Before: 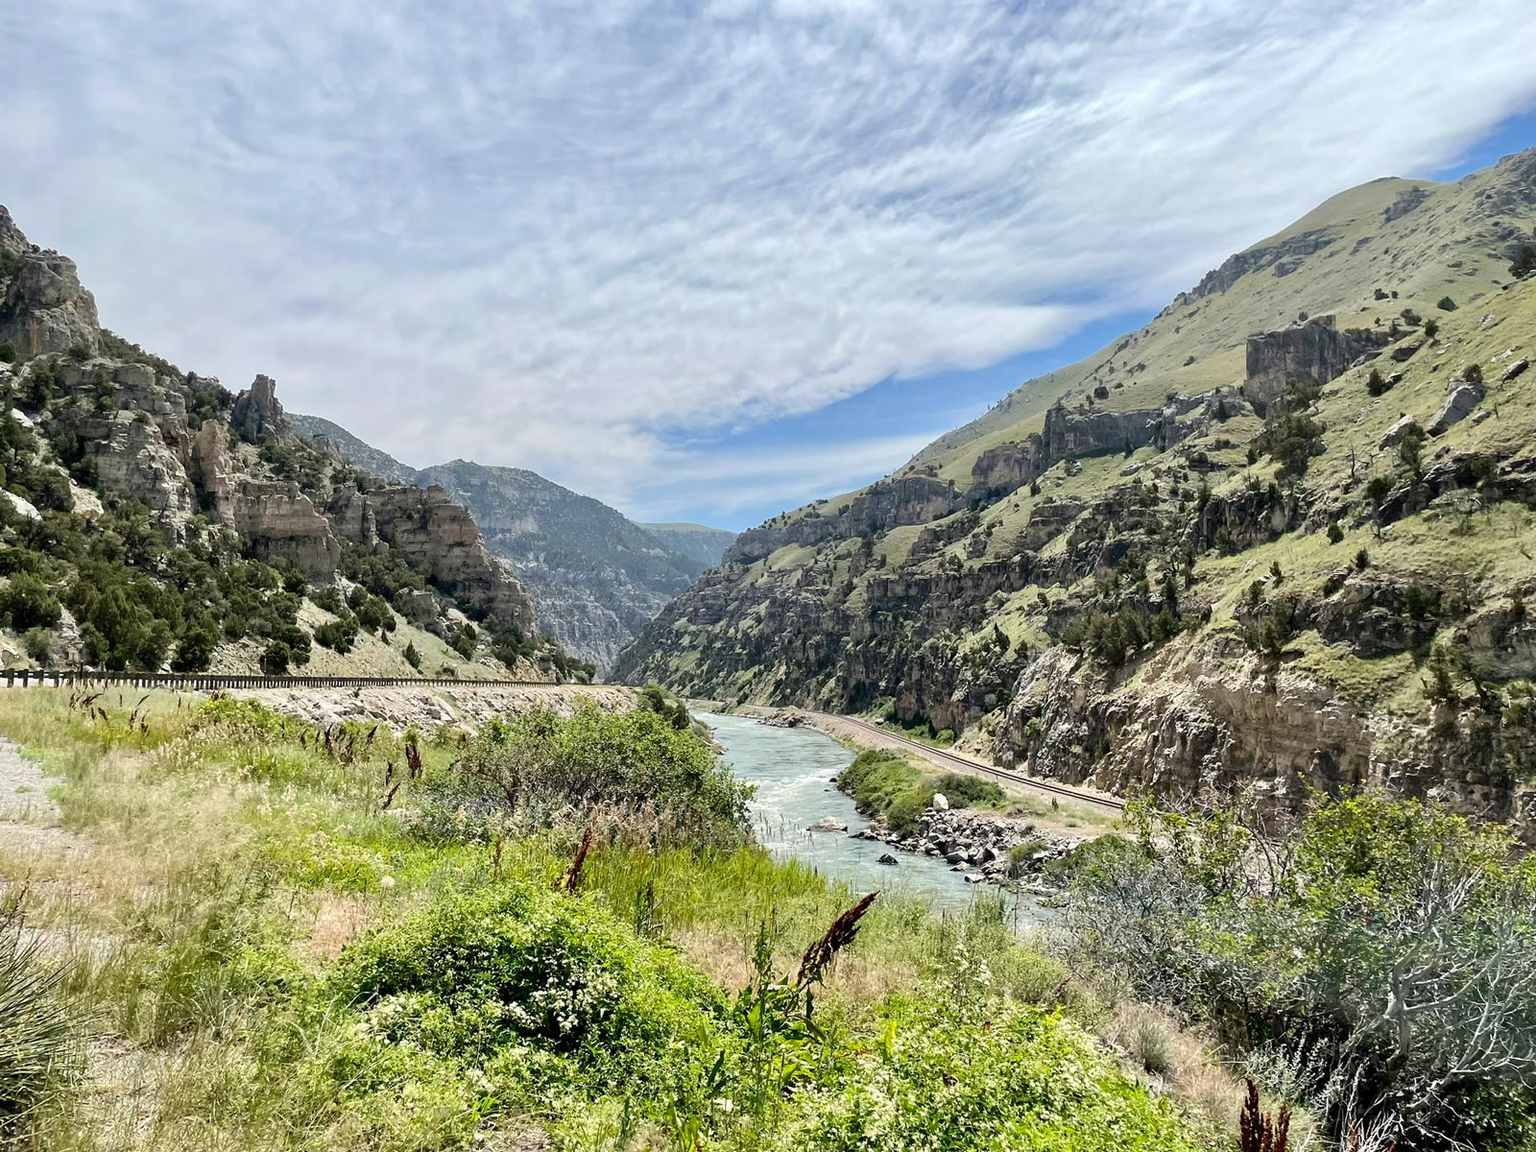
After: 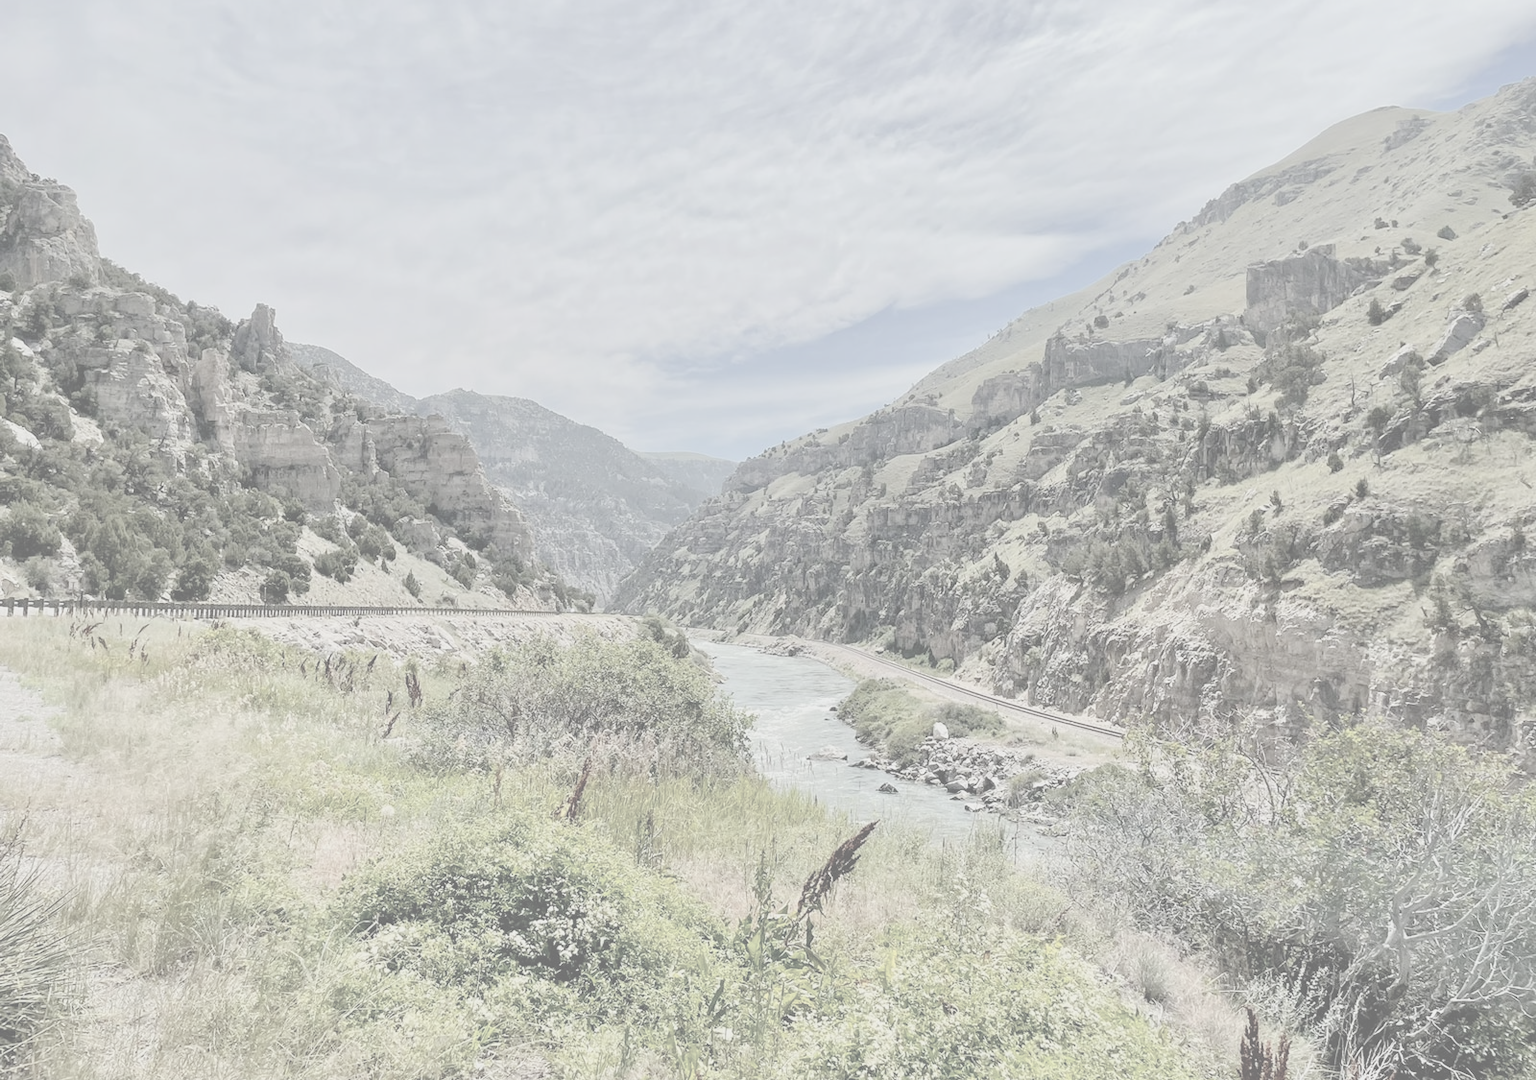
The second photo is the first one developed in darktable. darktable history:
contrast brightness saturation: contrast -0.32, brightness 0.75, saturation -0.78
crop and rotate: top 6.25%
tone equalizer: on, module defaults
